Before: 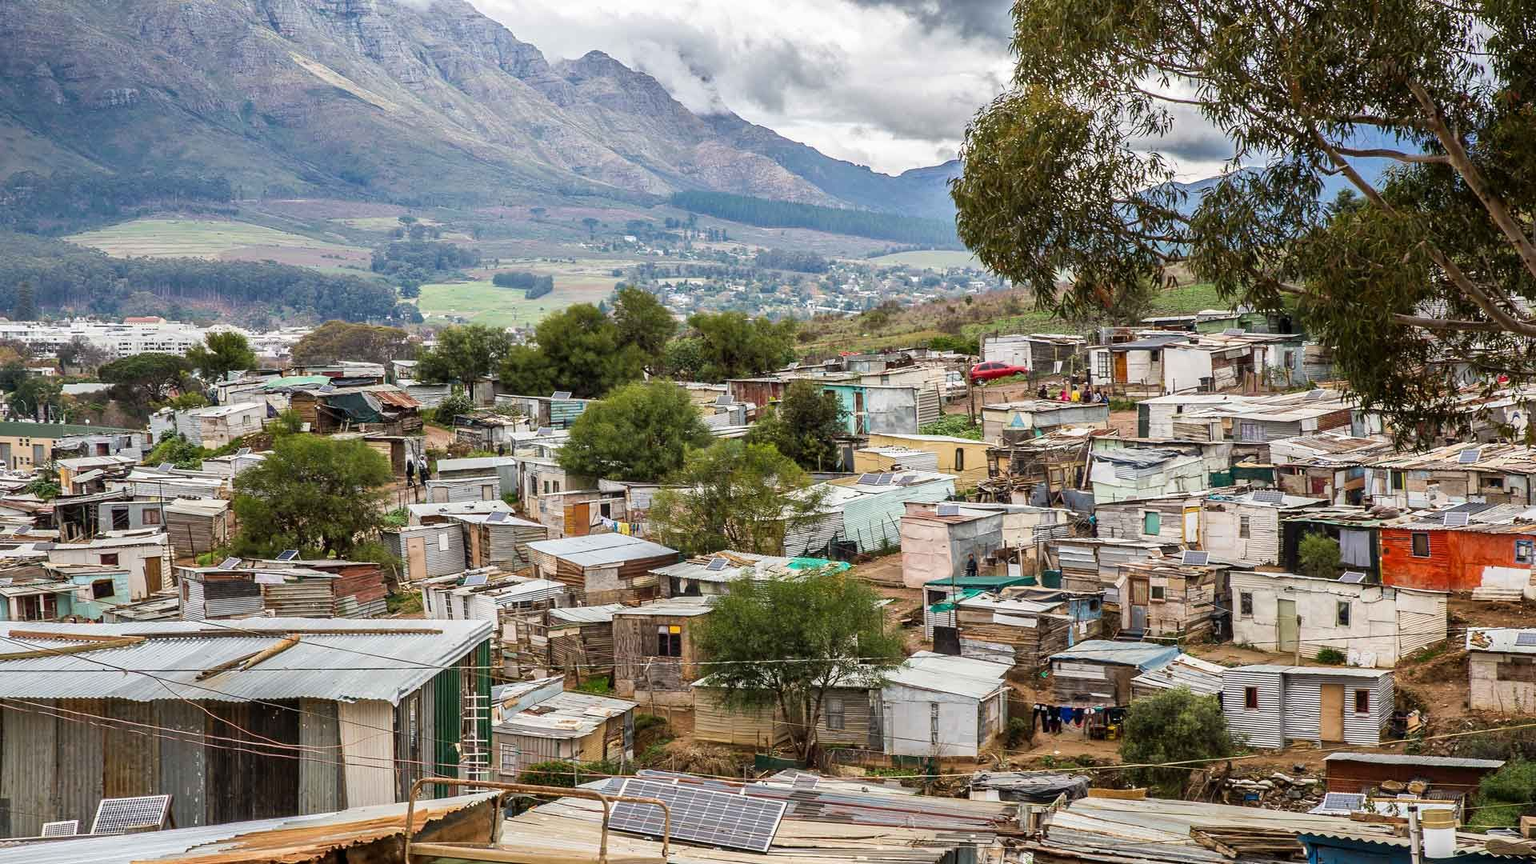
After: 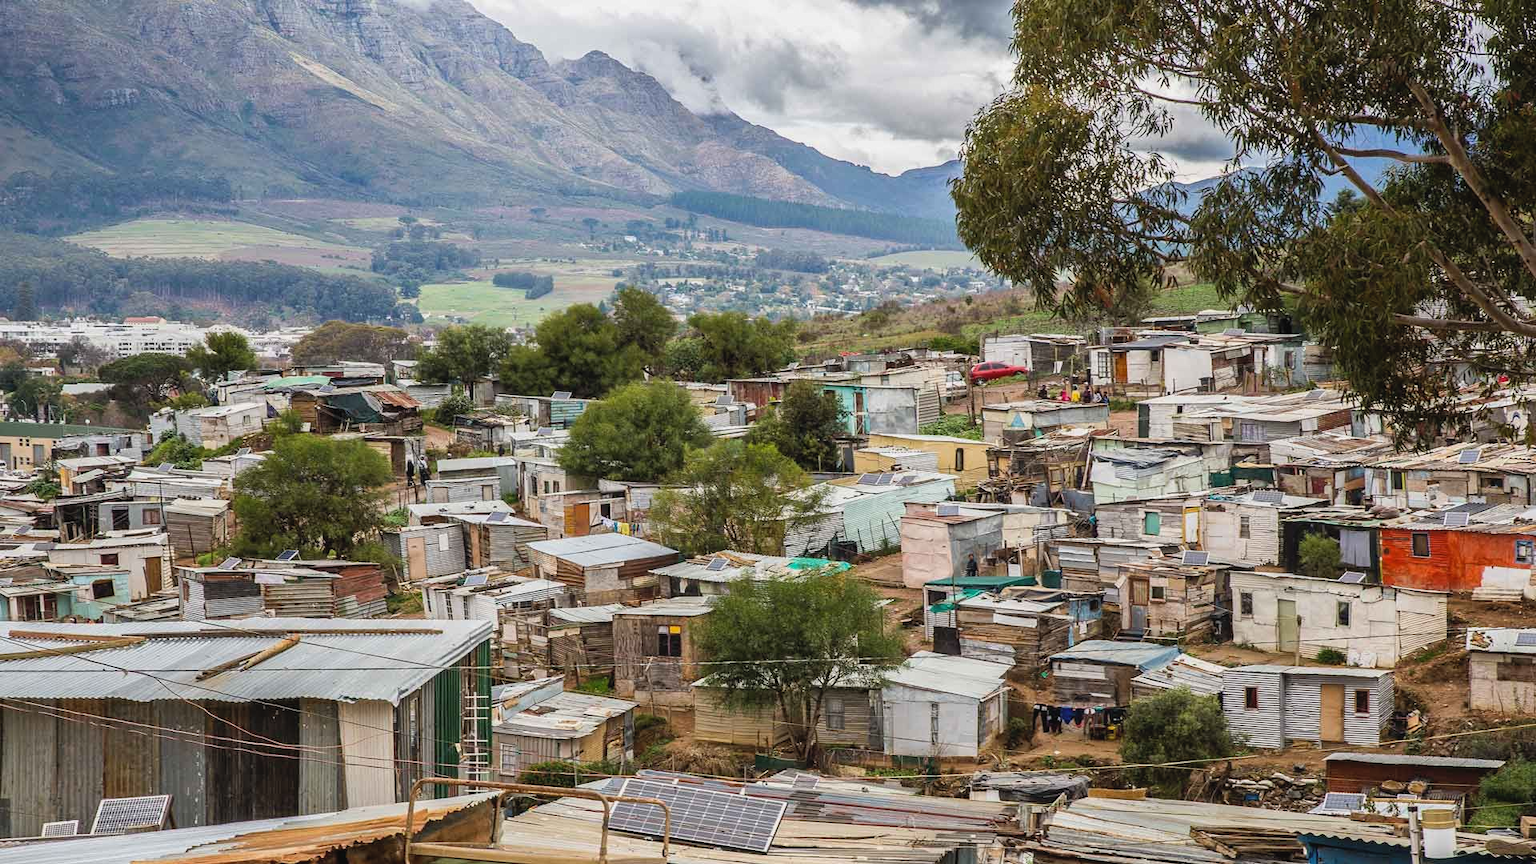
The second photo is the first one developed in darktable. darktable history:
contrast brightness saturation: contrast -0.105
levels: levels [0.026, 0.507, 0.987]
